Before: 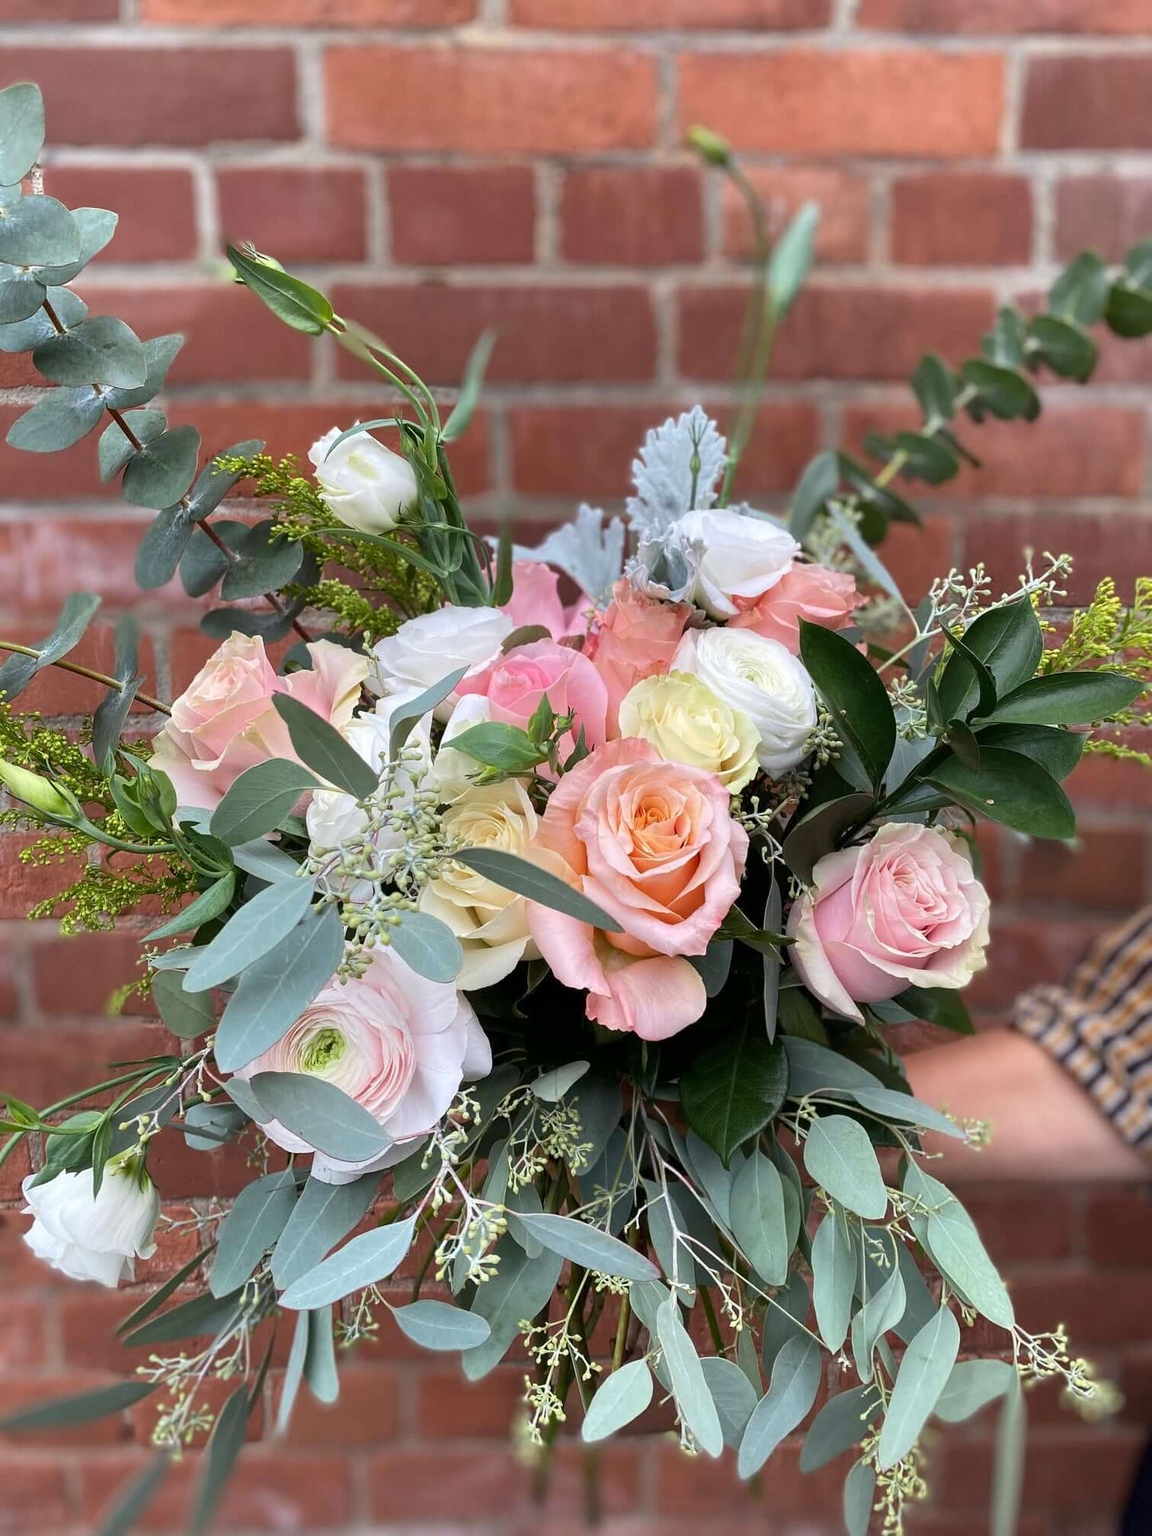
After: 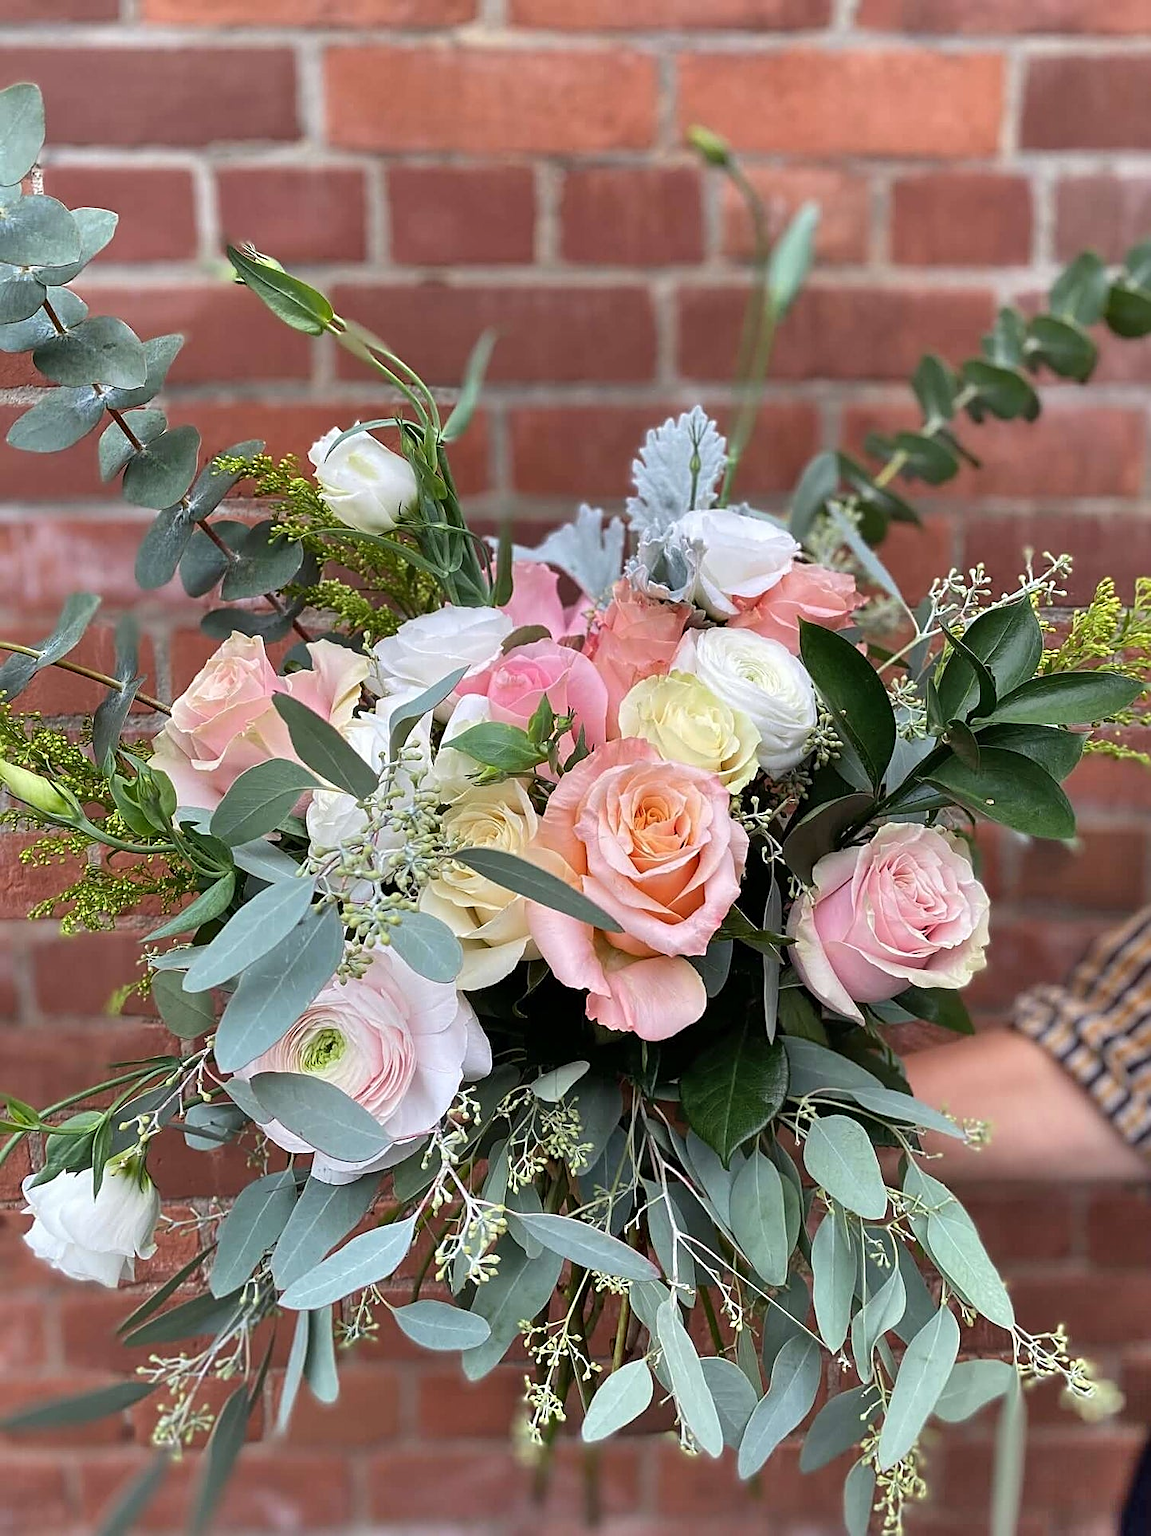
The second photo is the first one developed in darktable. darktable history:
sharpen: amount 0.6
shadows and highlights: shadows 75, highlights -25, soften with gaussian
